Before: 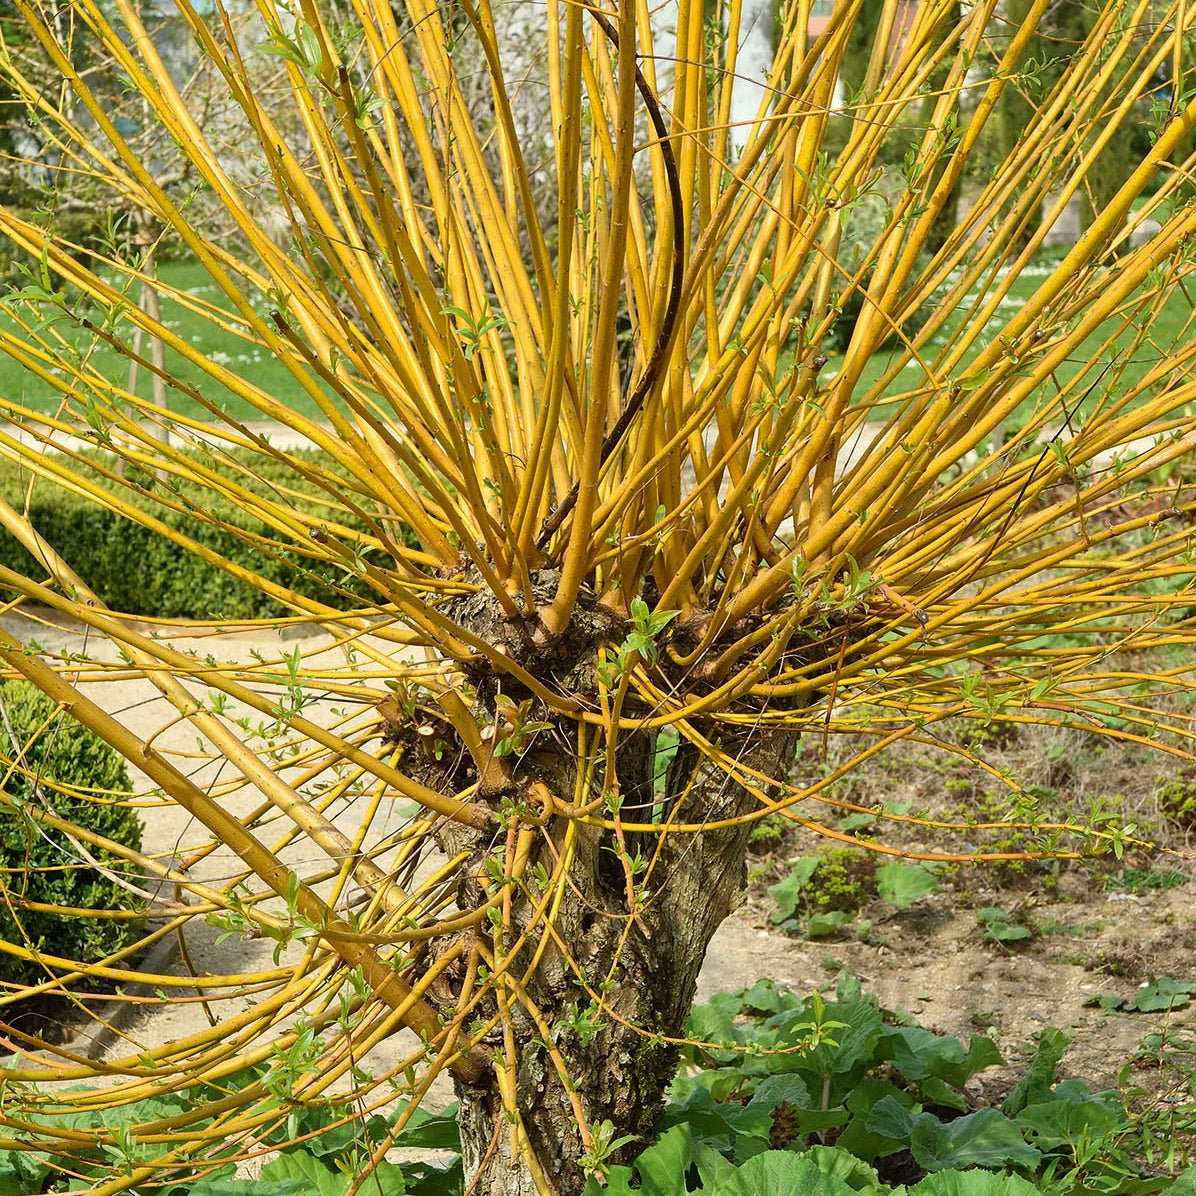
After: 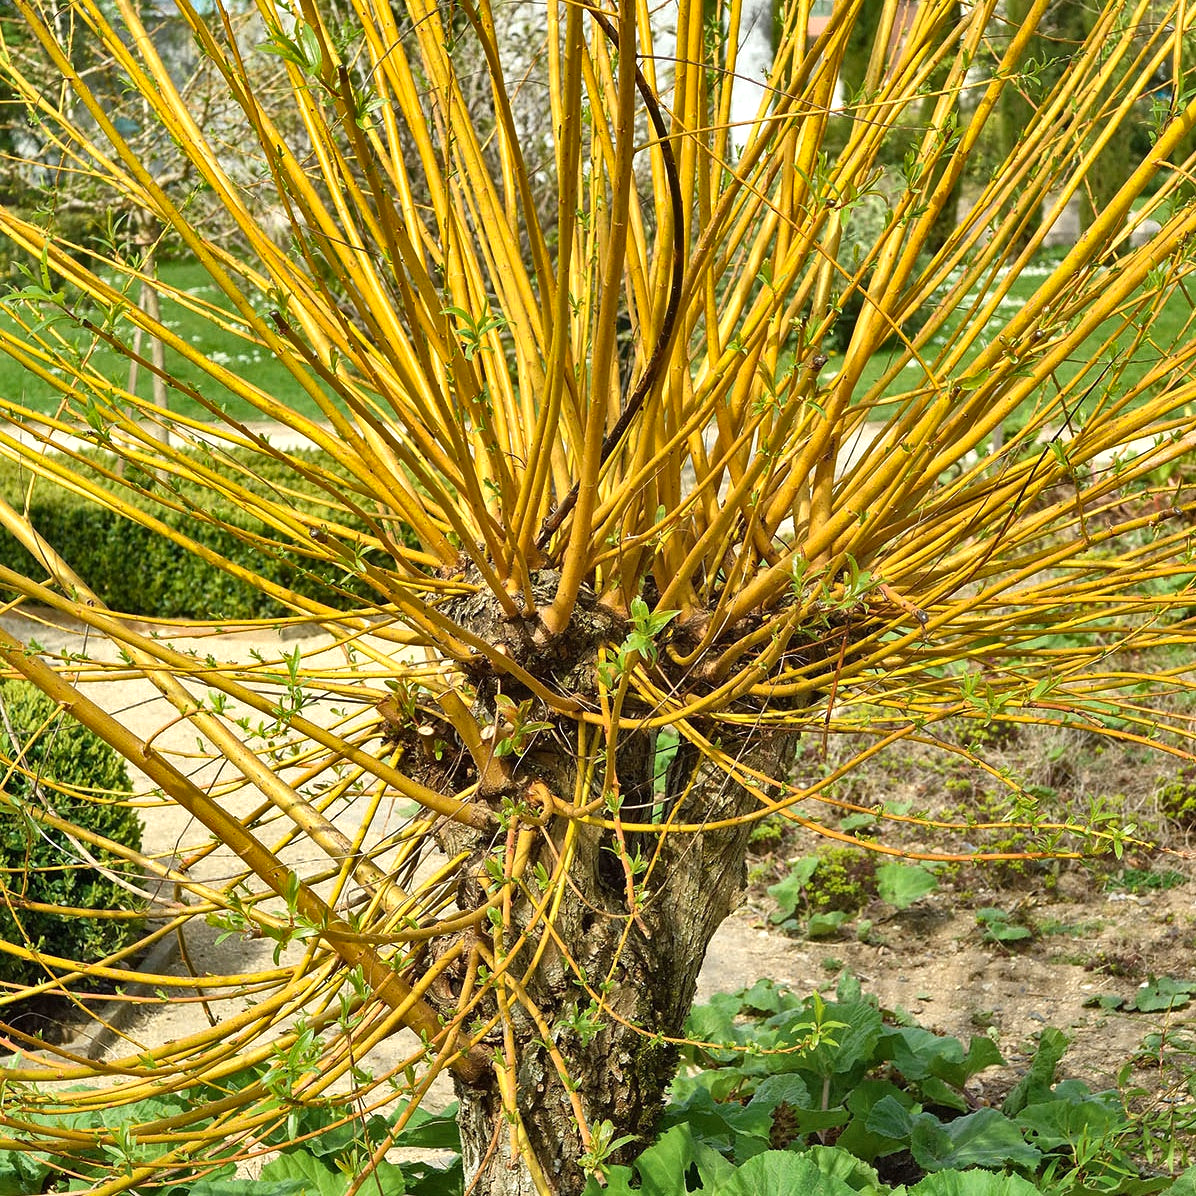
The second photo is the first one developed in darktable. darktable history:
shadows and highlights: shadows 30.63, highlights -63.22, shadows color adjustment 98%, highlights color adjustment 58.61%, soften with gaussian | blend: blend mode normal, opacity 100%; mask: uniform (no mask)
highlight reconstruction: method clip highlights, clipping threshold 0
exposure: exposure 0.127 EV
